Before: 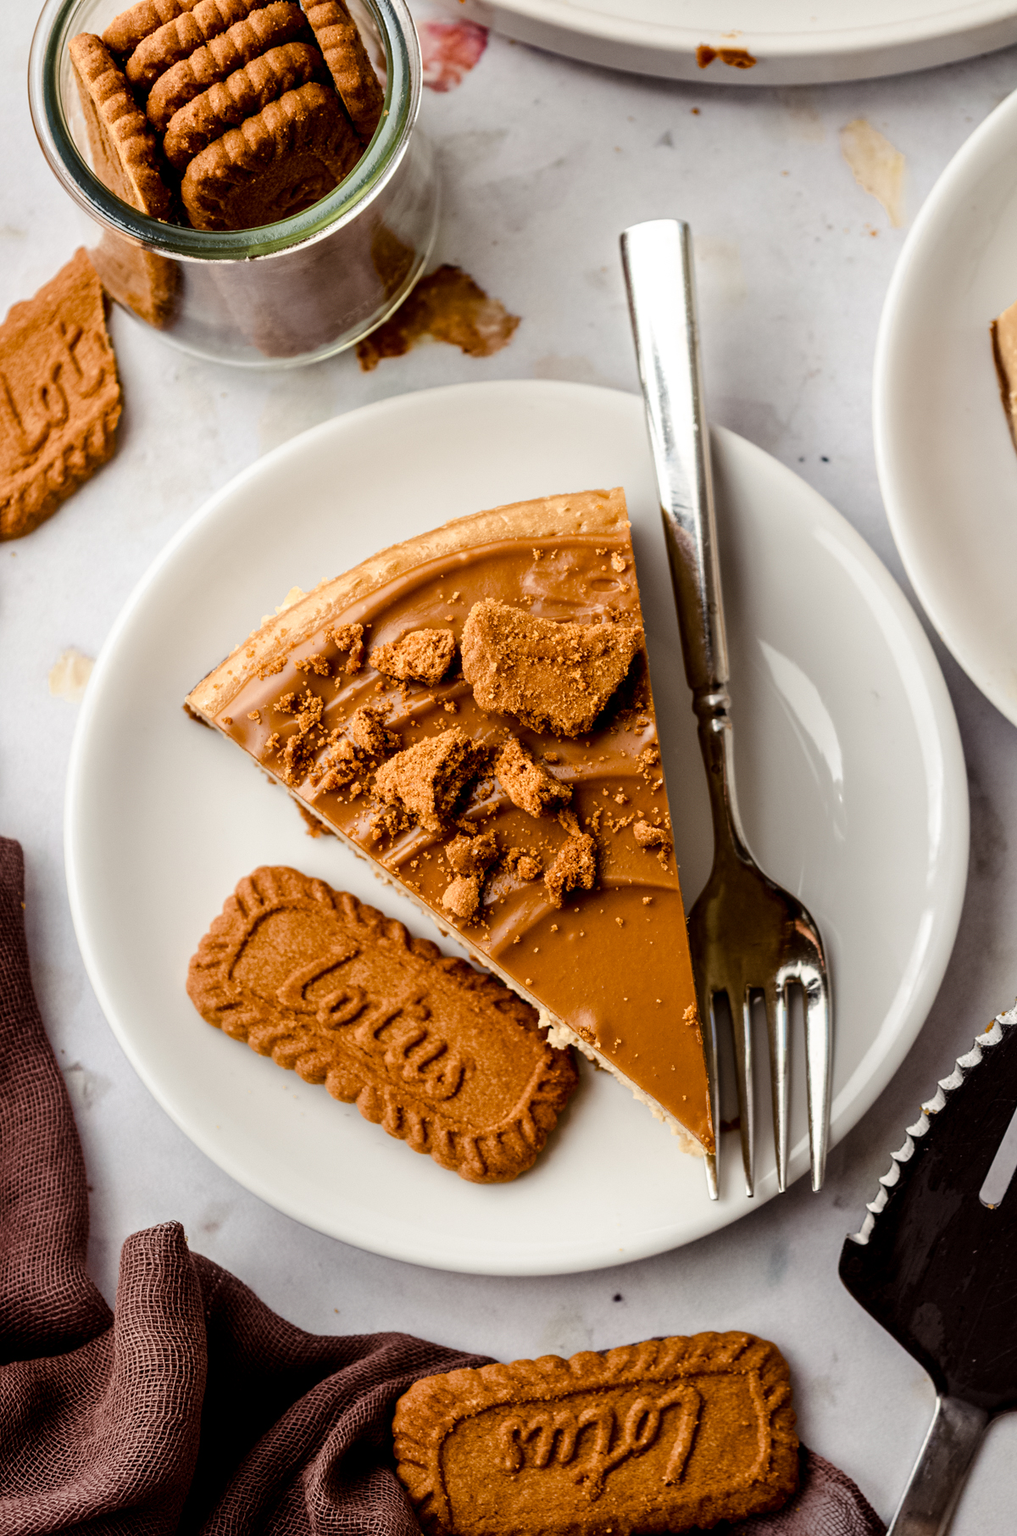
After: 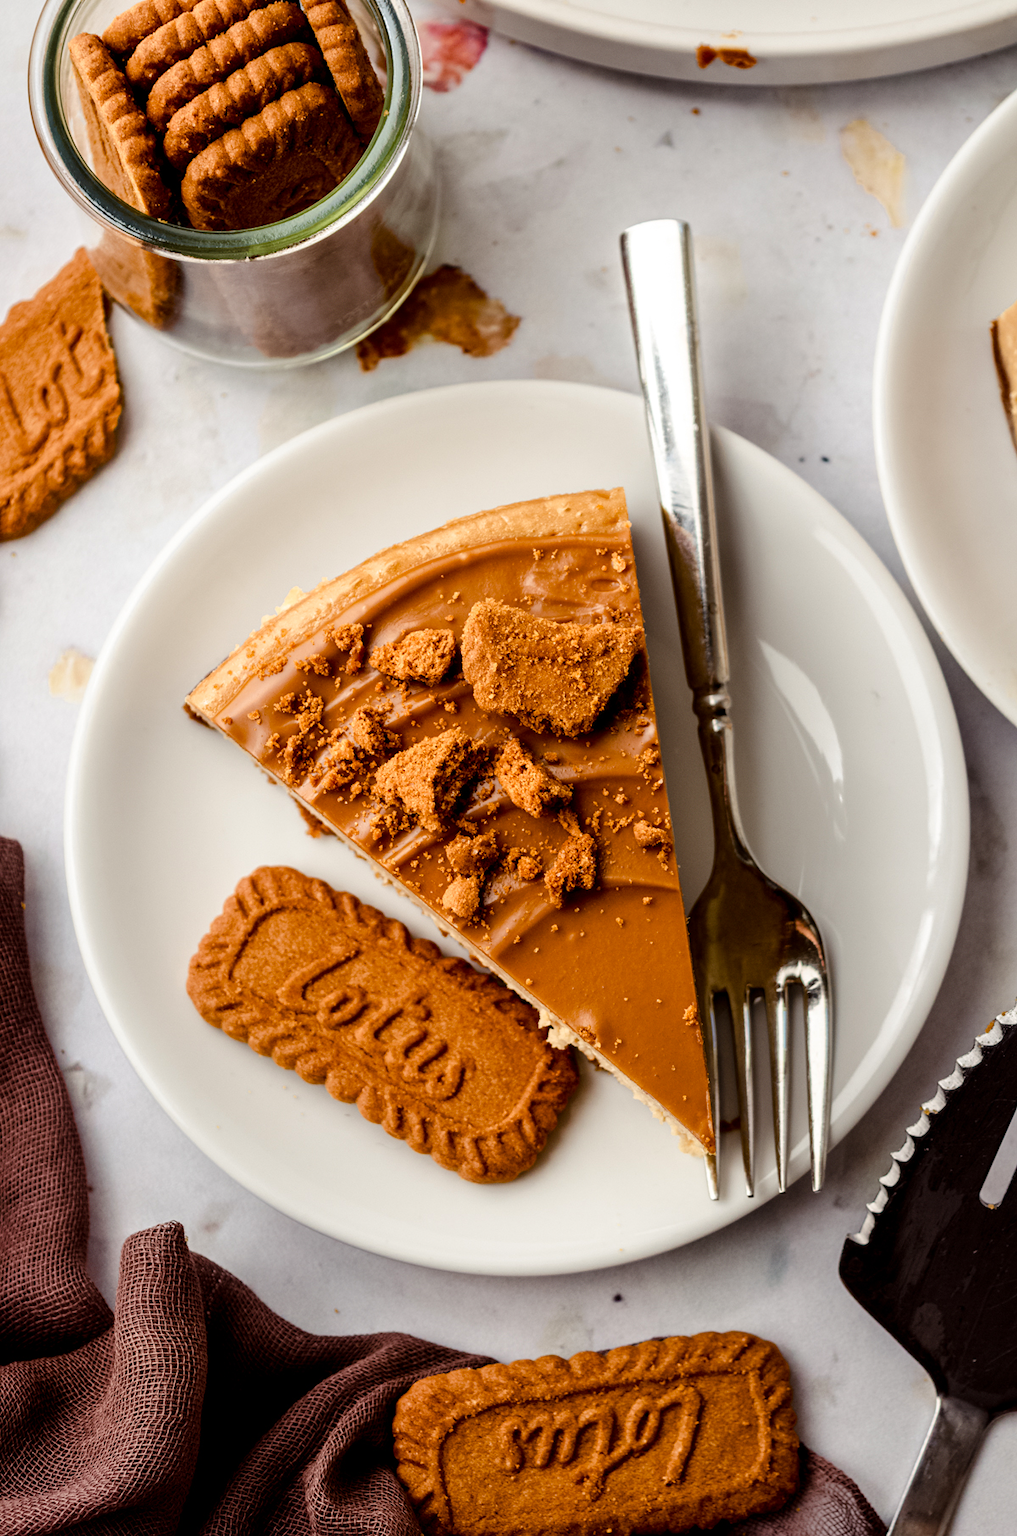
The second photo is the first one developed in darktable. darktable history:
color correction: highlights b* 0.04, saturation 1.12
